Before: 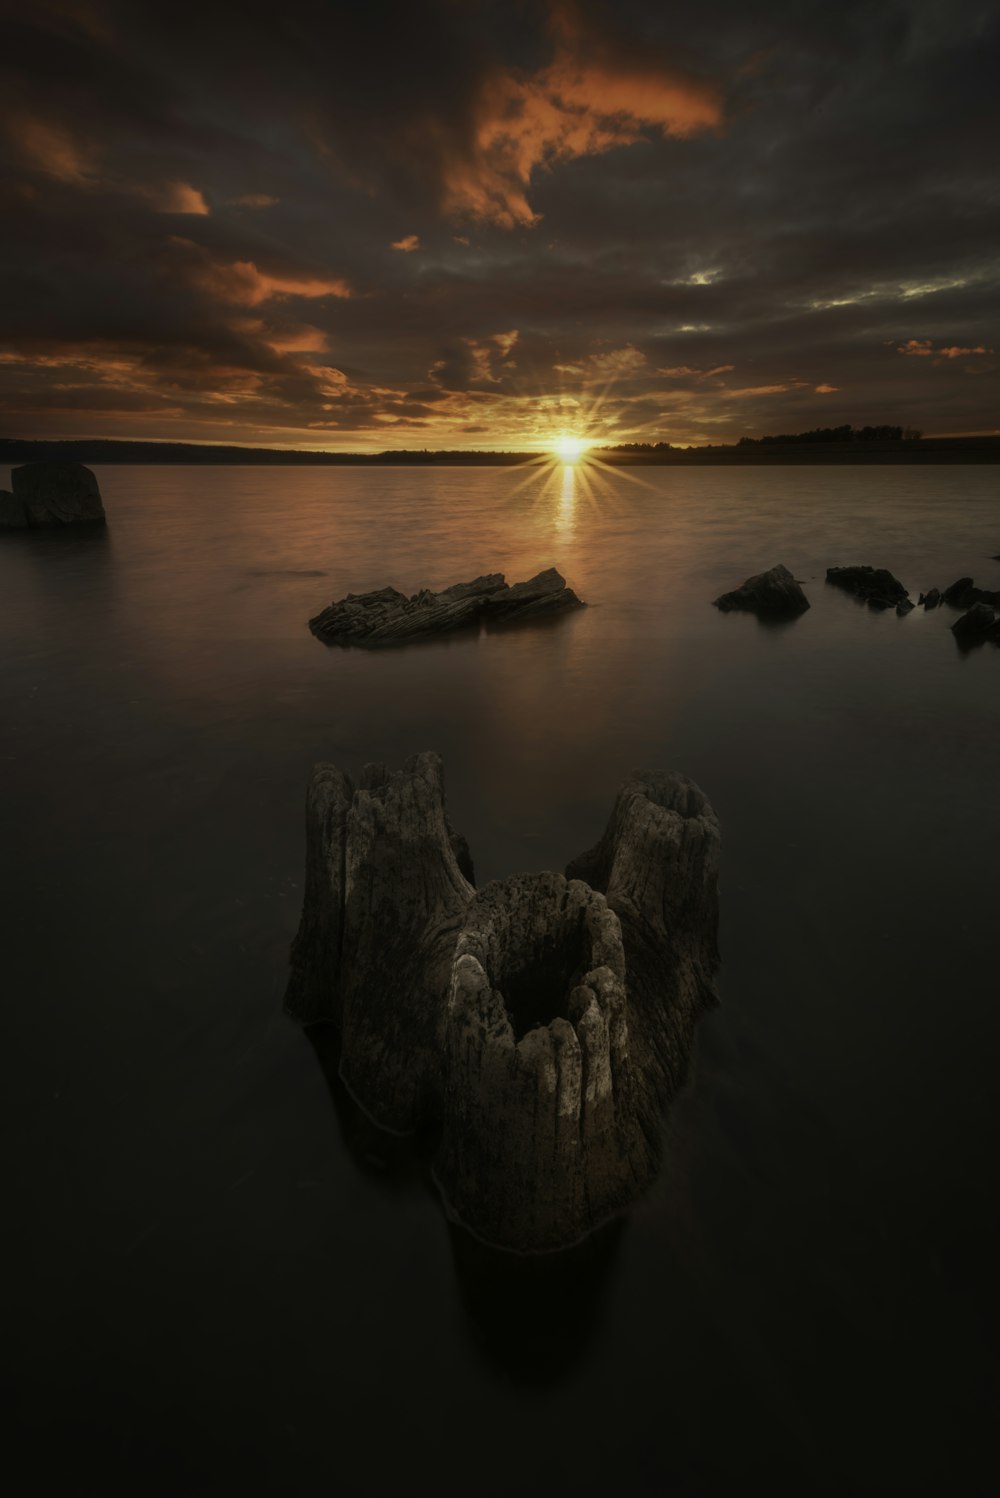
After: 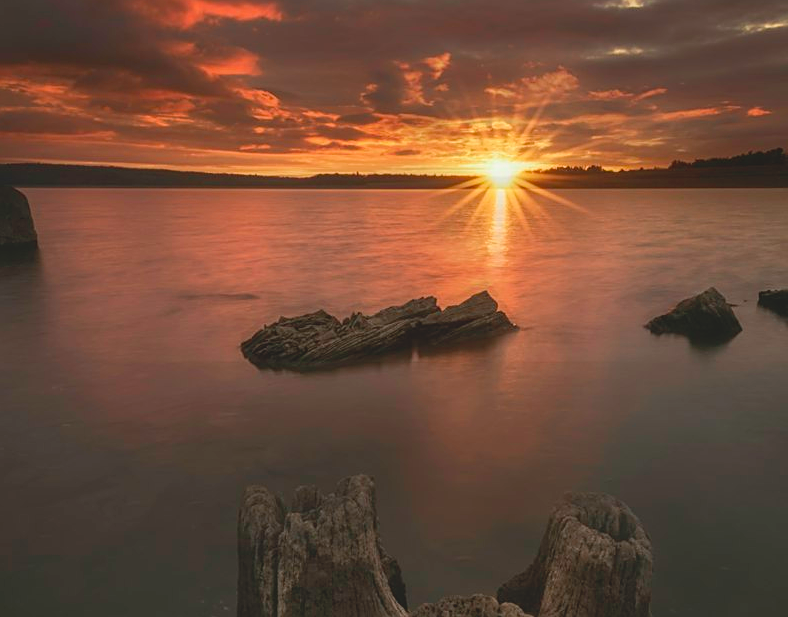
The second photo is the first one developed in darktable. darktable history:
sharpen: on, module defaults
contrast brightness saturation: contrast -0.294
tone equalizer: -8 EV -0.38 EV, -7 EV -0.399 EV, -6 EV -0.311 EV, -5 EV -0.229 EV, -3 EV 0.216 EV, -2 EV 0.317 EV, -1 EV 0.408 EV, +0 EV 0.438 EV, edges refinement/feathering 500, mask exposure compensation -1.57 EV, preserve details no
crop: left 6.871%, top 18.496%, right 14.262%, bottom 40.291%
local contrast: detail 130%
